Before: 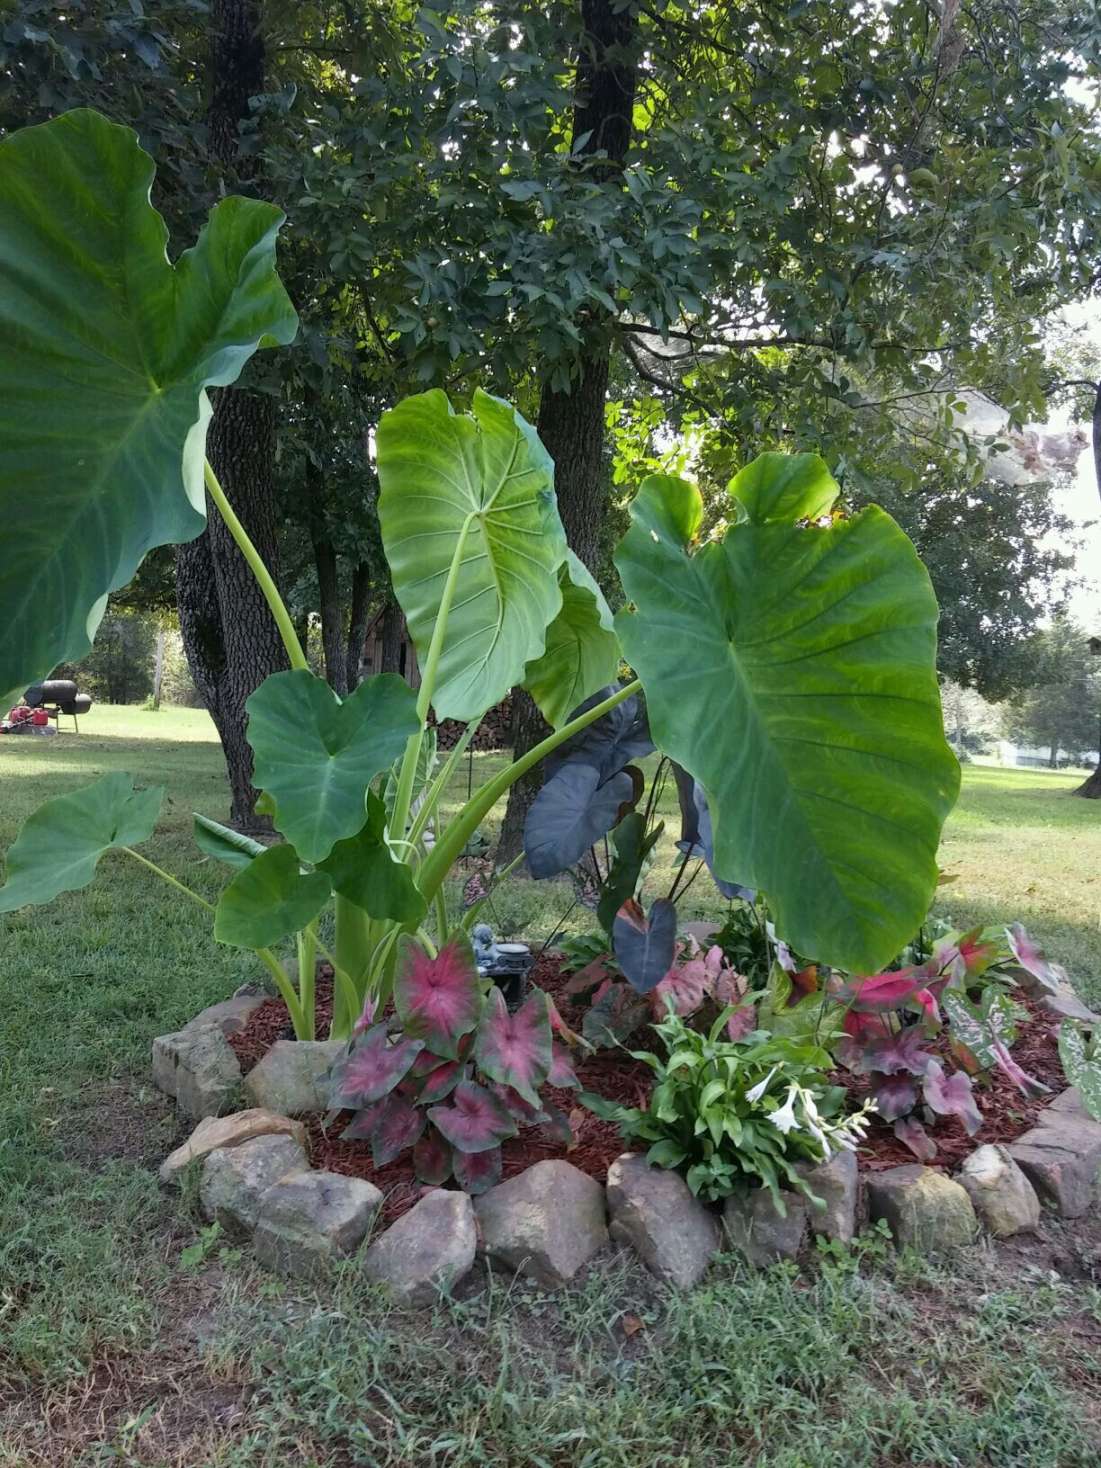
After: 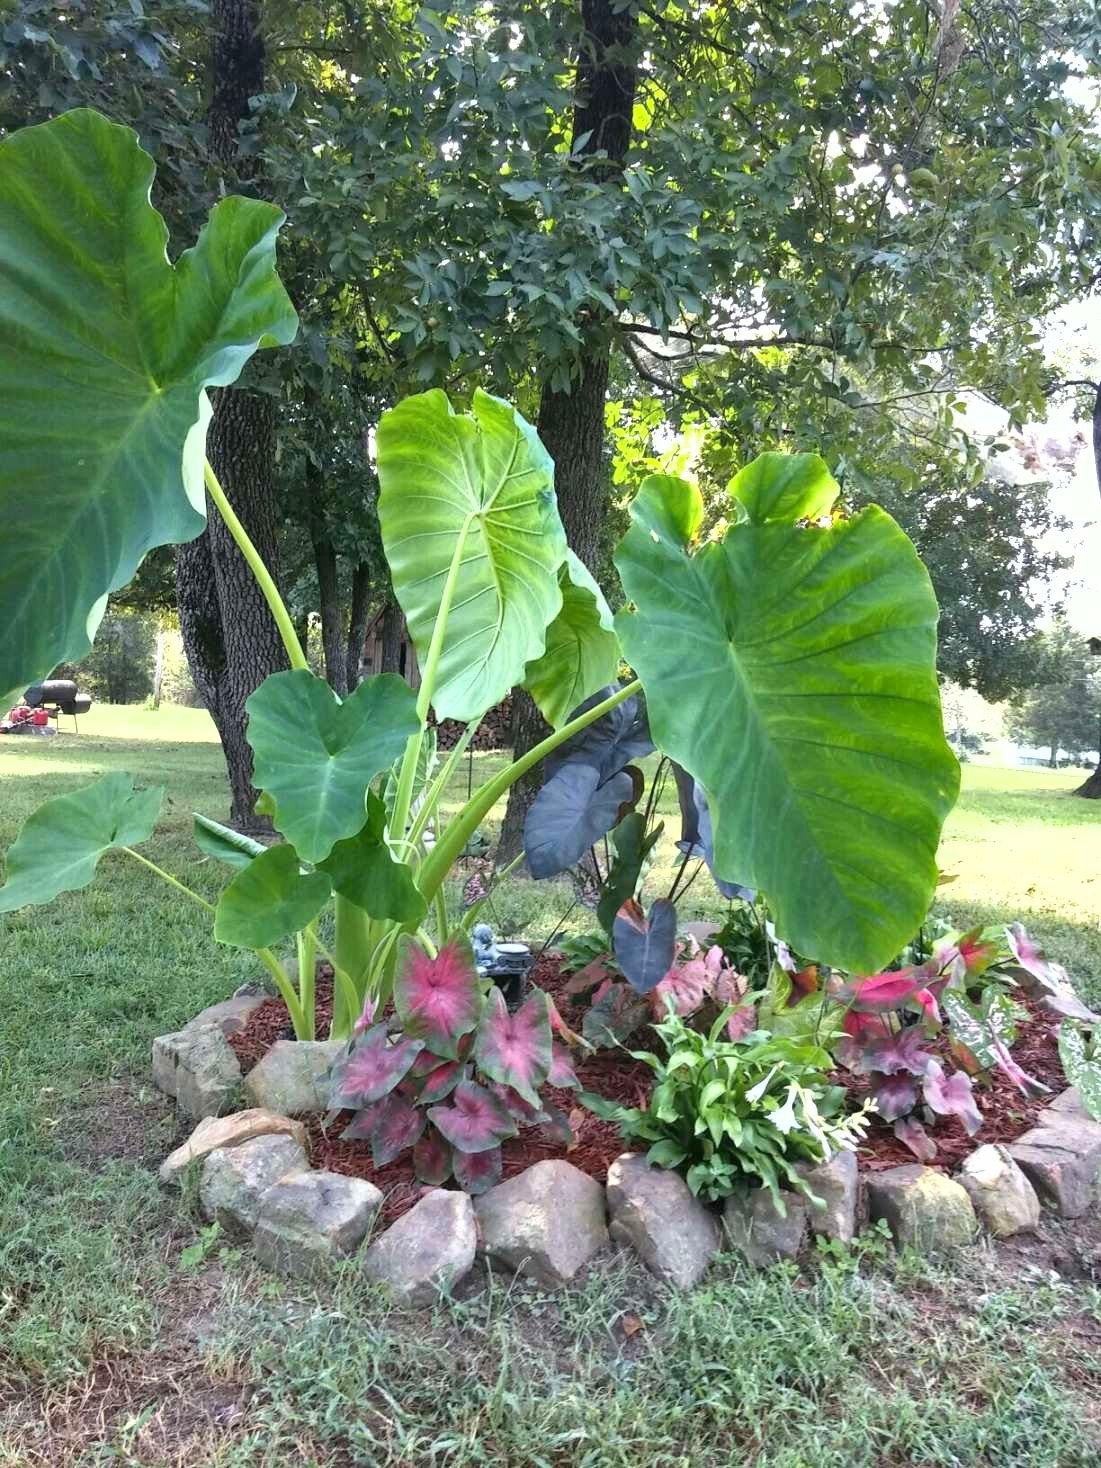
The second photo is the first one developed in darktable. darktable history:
exposure: black level correction 0, exposure 1 EV, compensate exposure bias true, compensate highlight preservation false
shadows and highlights: low approximation 0.01, soften with gaussian
